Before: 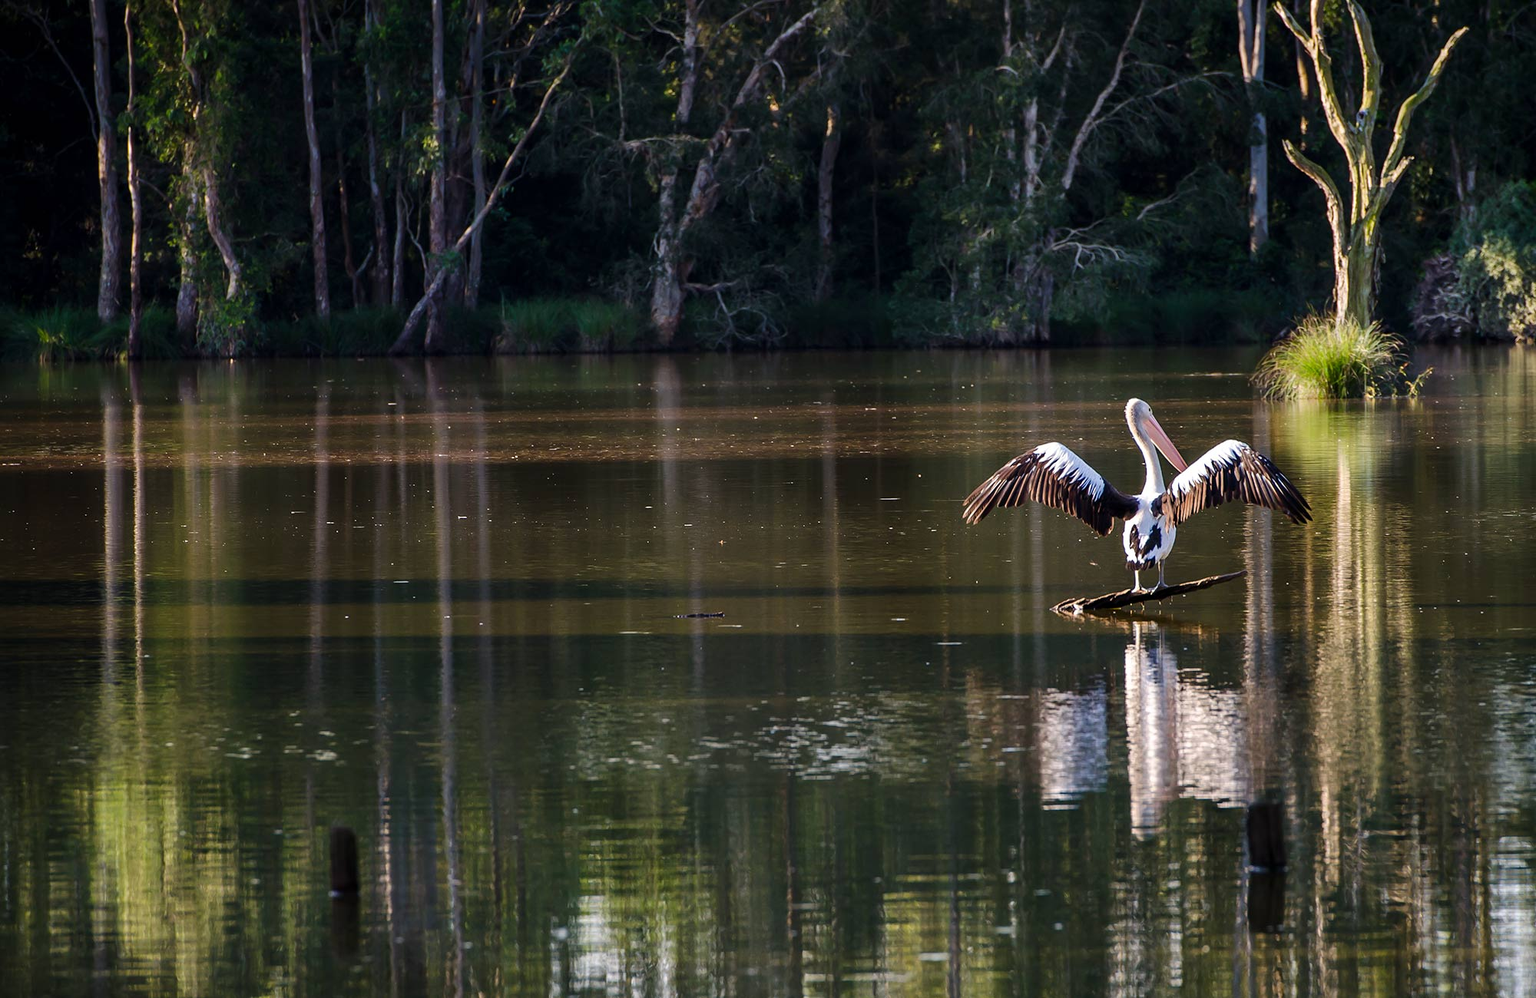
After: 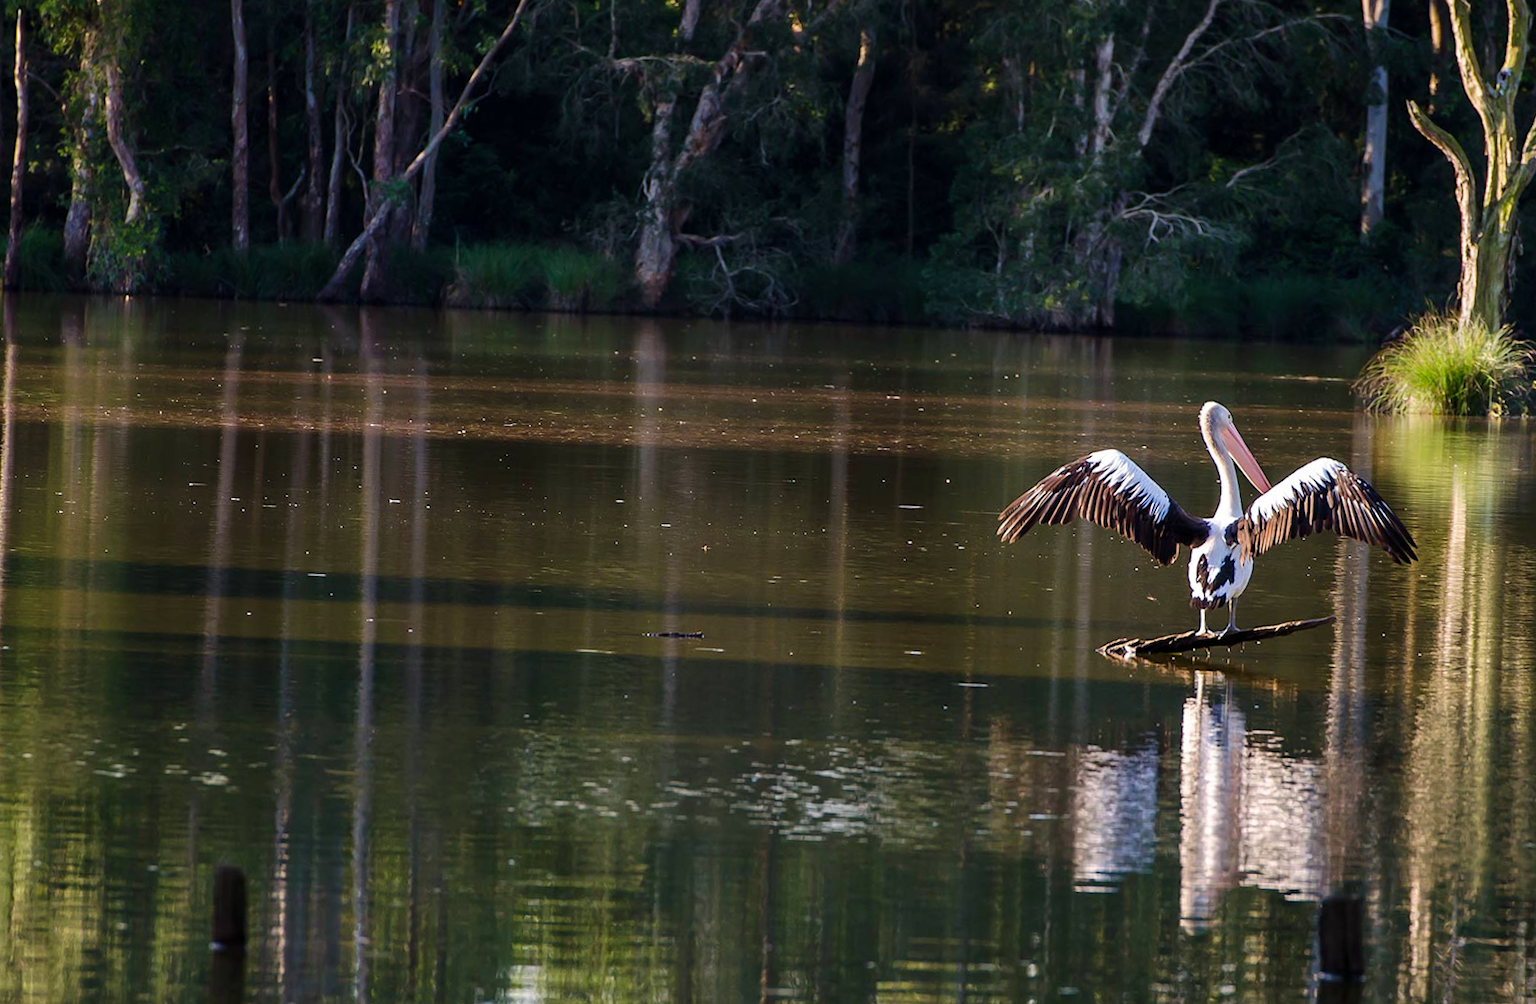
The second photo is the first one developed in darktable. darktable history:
velvia: strength 15.22%
crop and rotate: angle -3.11°, left 5.415%, top 5.208%, right 4.794%, bottom 4.438%
